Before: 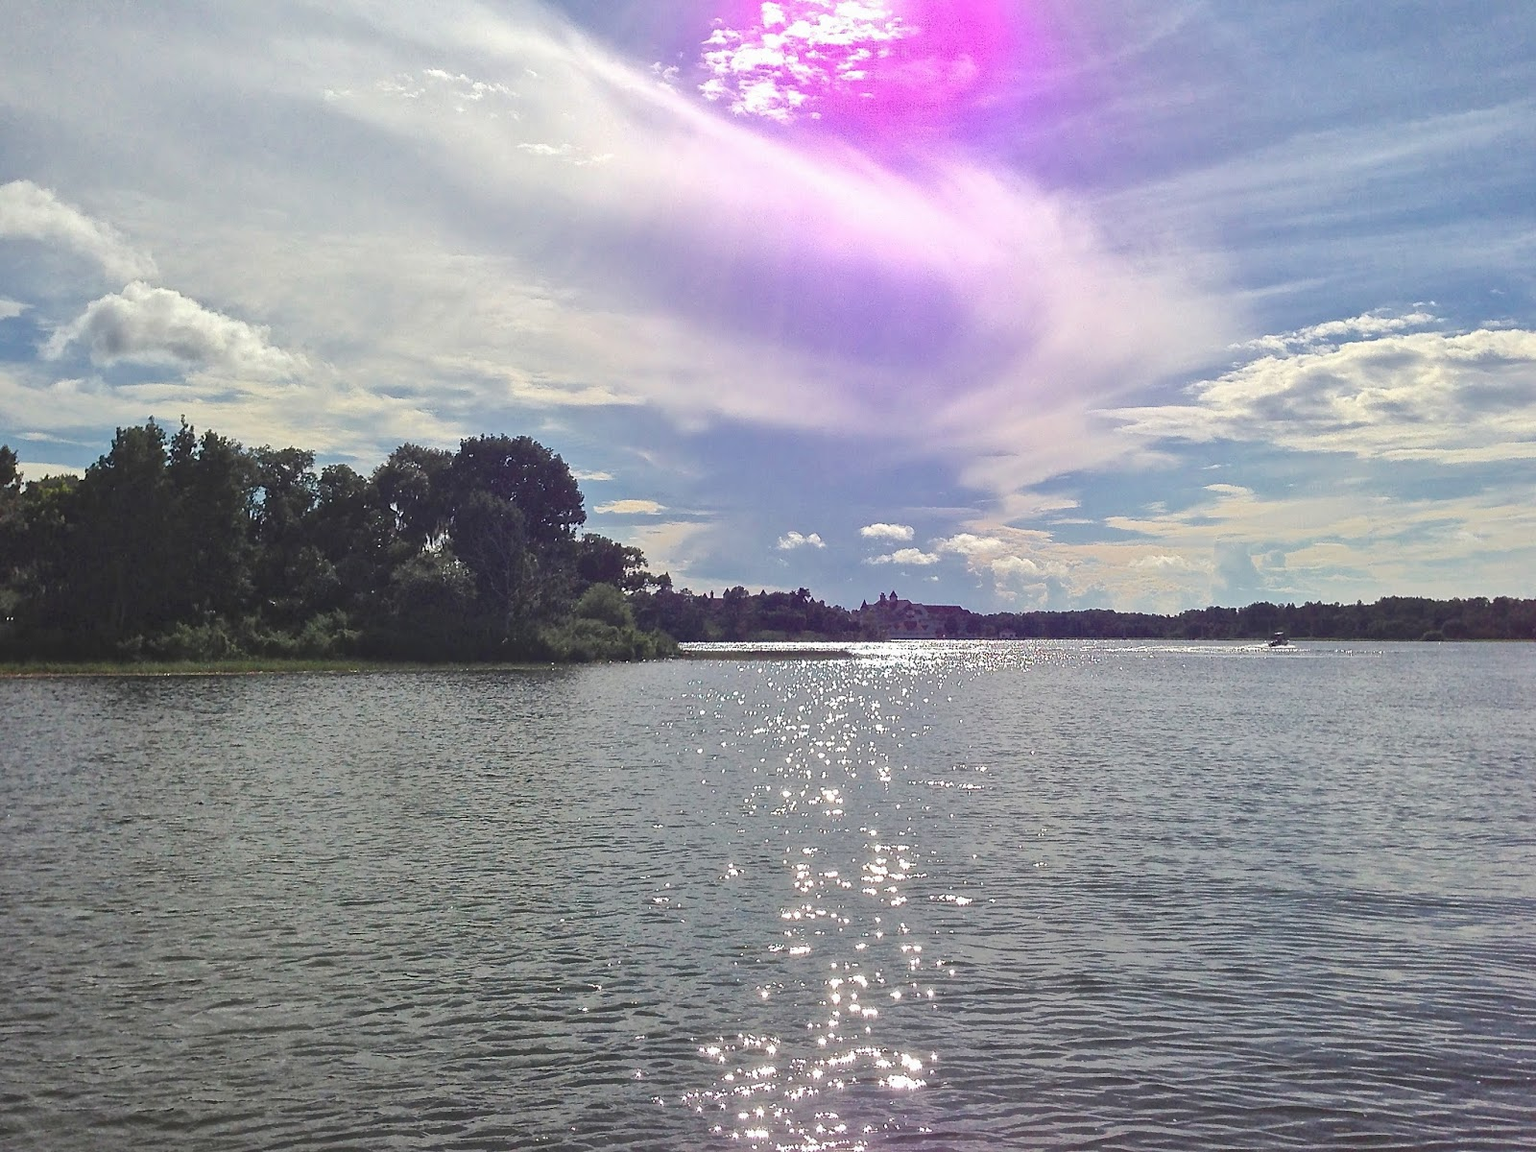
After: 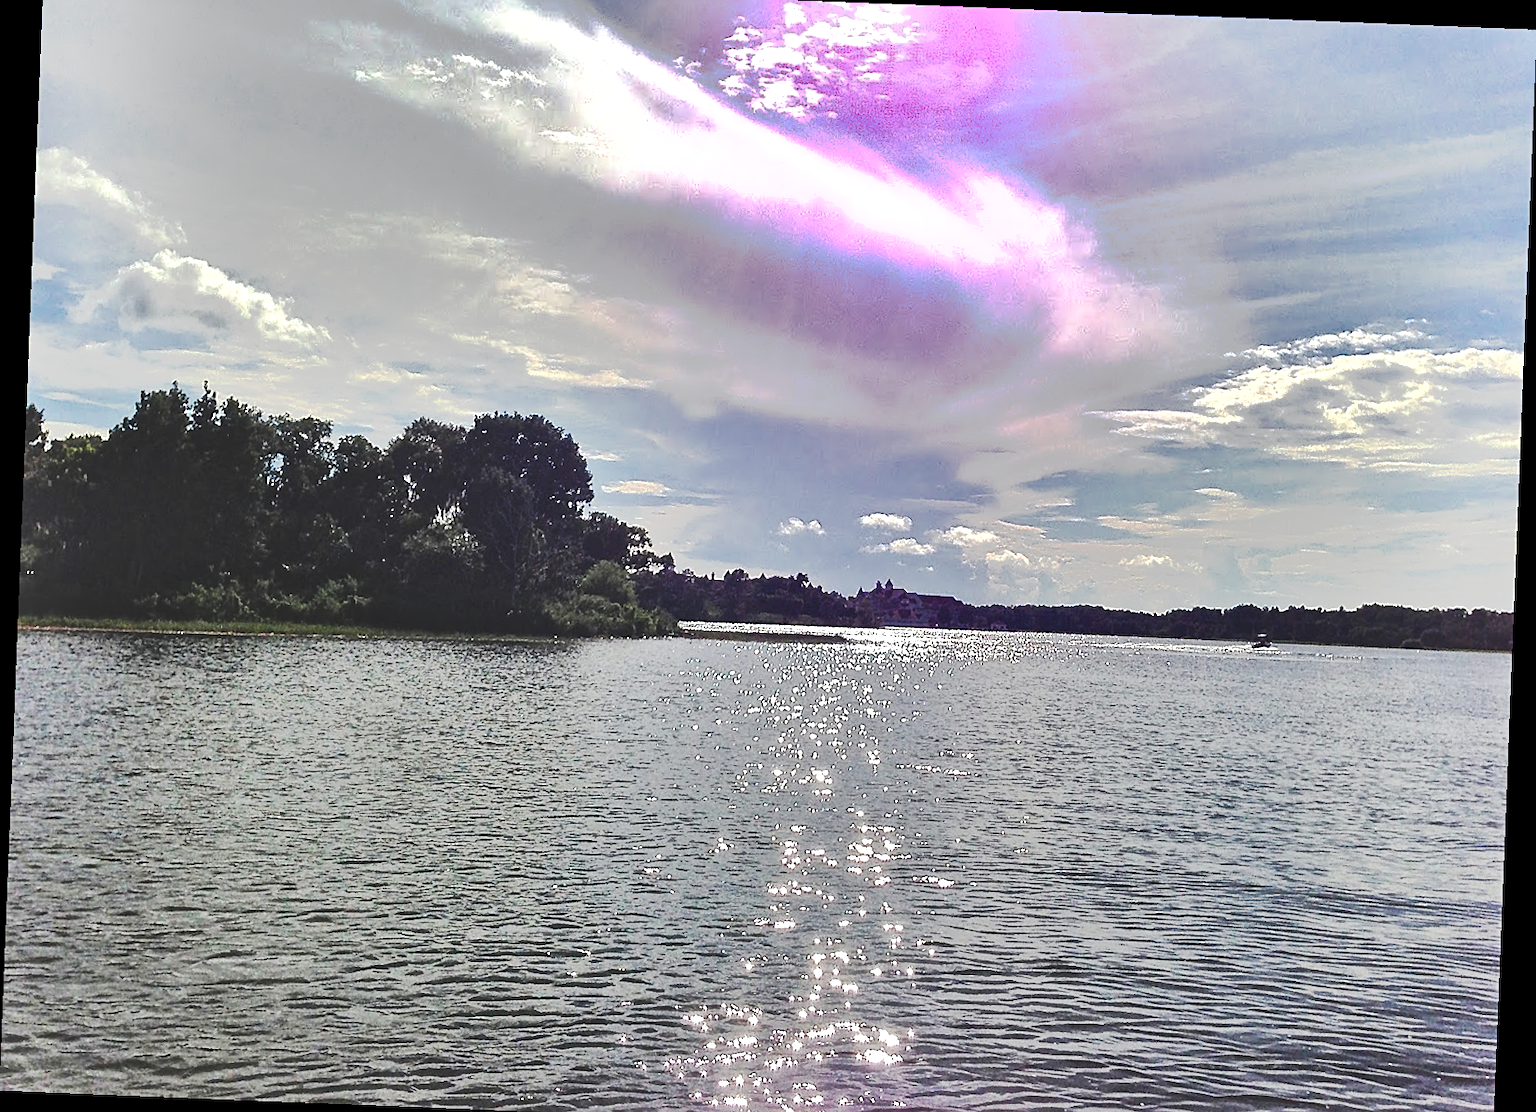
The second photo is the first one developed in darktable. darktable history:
tone curve: curves: ch0 [(0, 0) (0.003, 0.108) (0.011, 0.113) (0.025, 0.113) (0.044, 0.121) (0.069, 0.132) (0.1, 0.145) (0.136, 0.158) (0.177, 0.182) (0.224, 0.215) (0.277, 0.27) (0.335, 0.341) (0.399, 0.424) (0.468, 0.528) (0.543, 0.622) (0.623, 0.721) (0.709, 0.79) (0.801, 0.846) (0.898, 0.871) (1, 1)], preserve colors none
sharpen: on, module defaults
tone equalizer: -8 EV -0.417 EV, -7 EV -0.389 EV, -6 EV -0.333 EV, -5 EV -0.222 EV, -3 EV 0.222 EV, -2 EV 0.333 EV, -1 EV 0.389 EV, +0 EV 0.417 EV, edges refinement/feathering 500, mask exposure compensation -1.57 EV, preserve details no
rotate and perspective: rotation 2.27°, automatic cropping off
color balance: contrast fulcrum 17.78%
crop and rotate: top 2.479%, bottom 3.018%
shadows and highlights: radius 100.41, shadows 50.55, highlights -64.36, highlights color adjustment 49.82%, soften with gaussian
